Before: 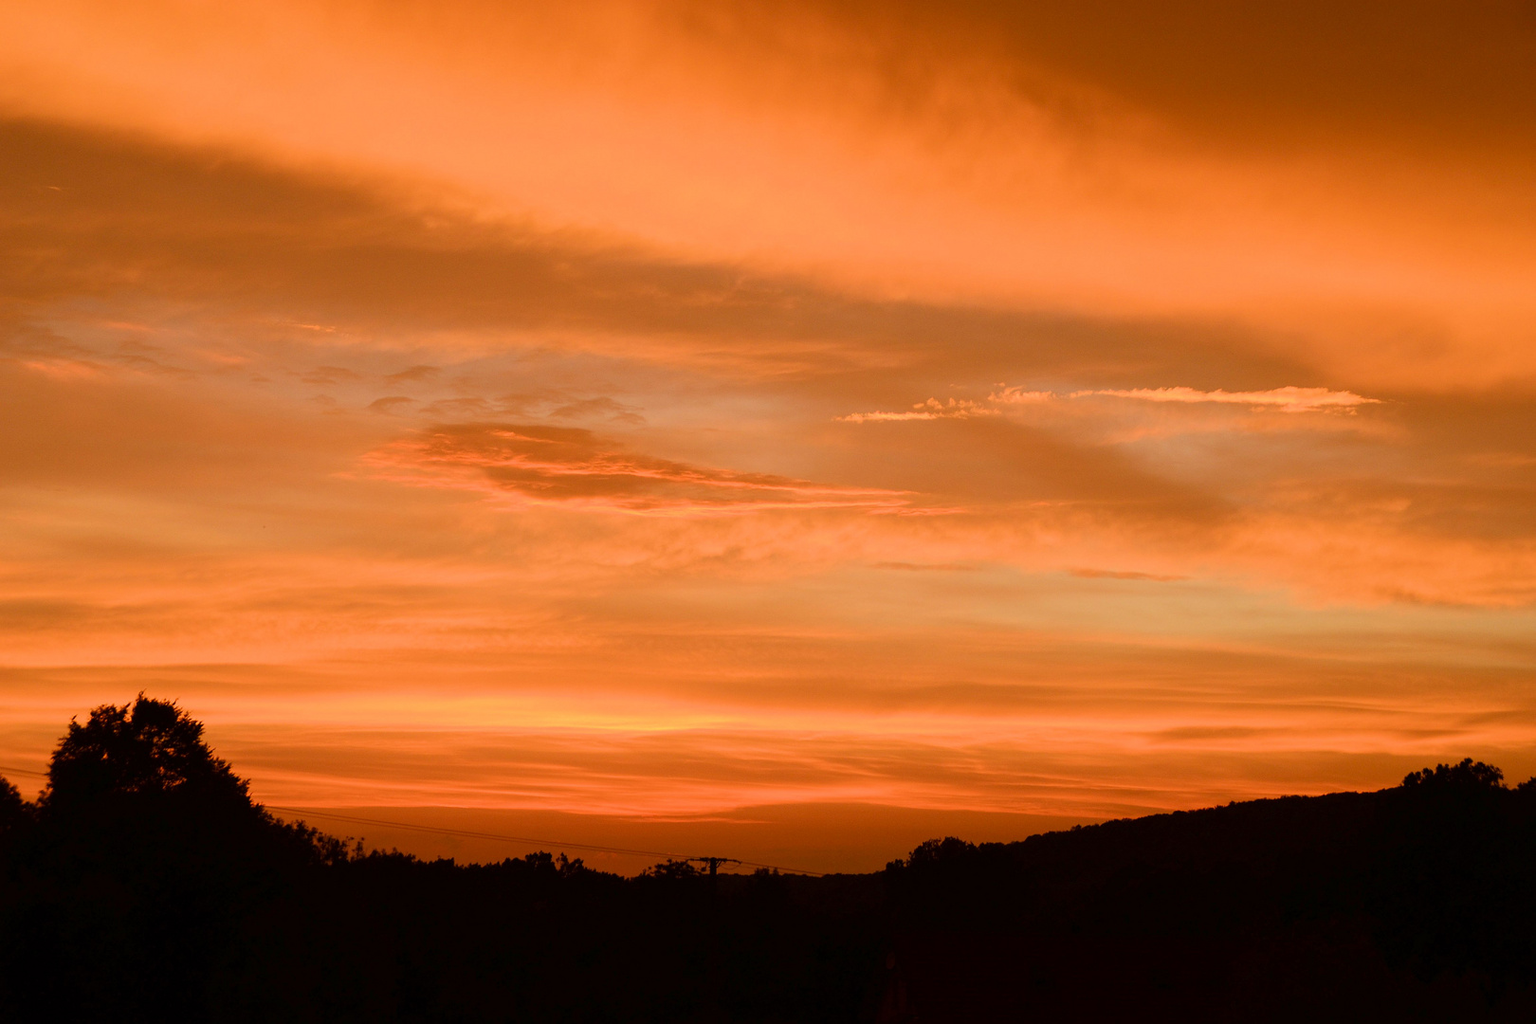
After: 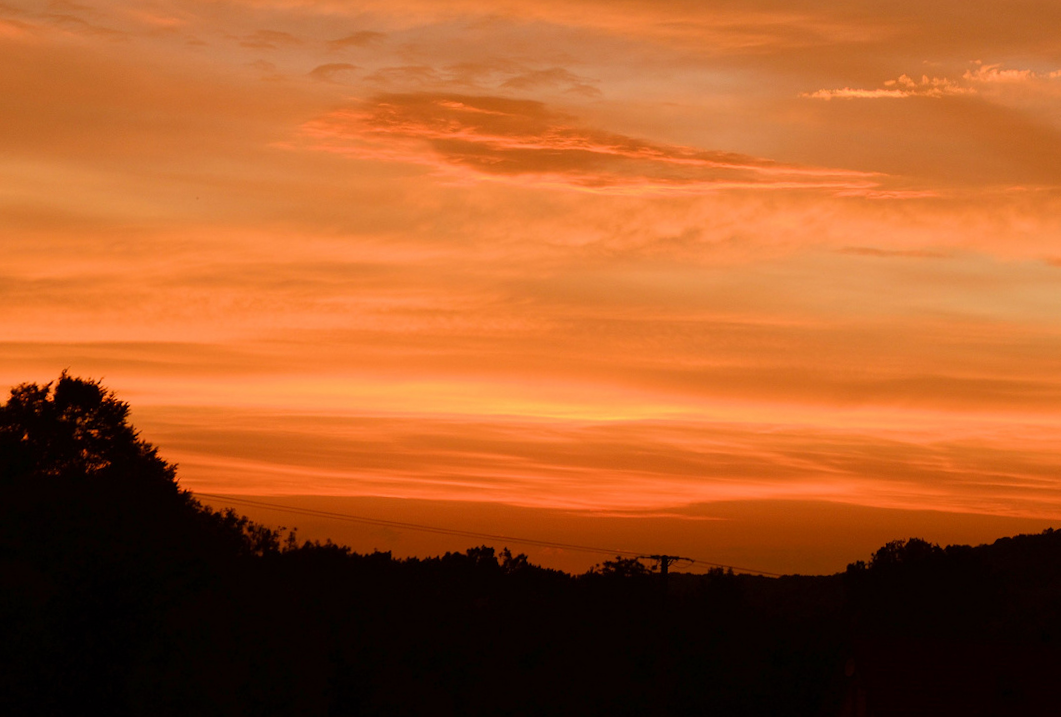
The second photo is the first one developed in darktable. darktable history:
crop and rotate: angle -1.03°, left 3.844%, top 31.815%, right 28.895%
